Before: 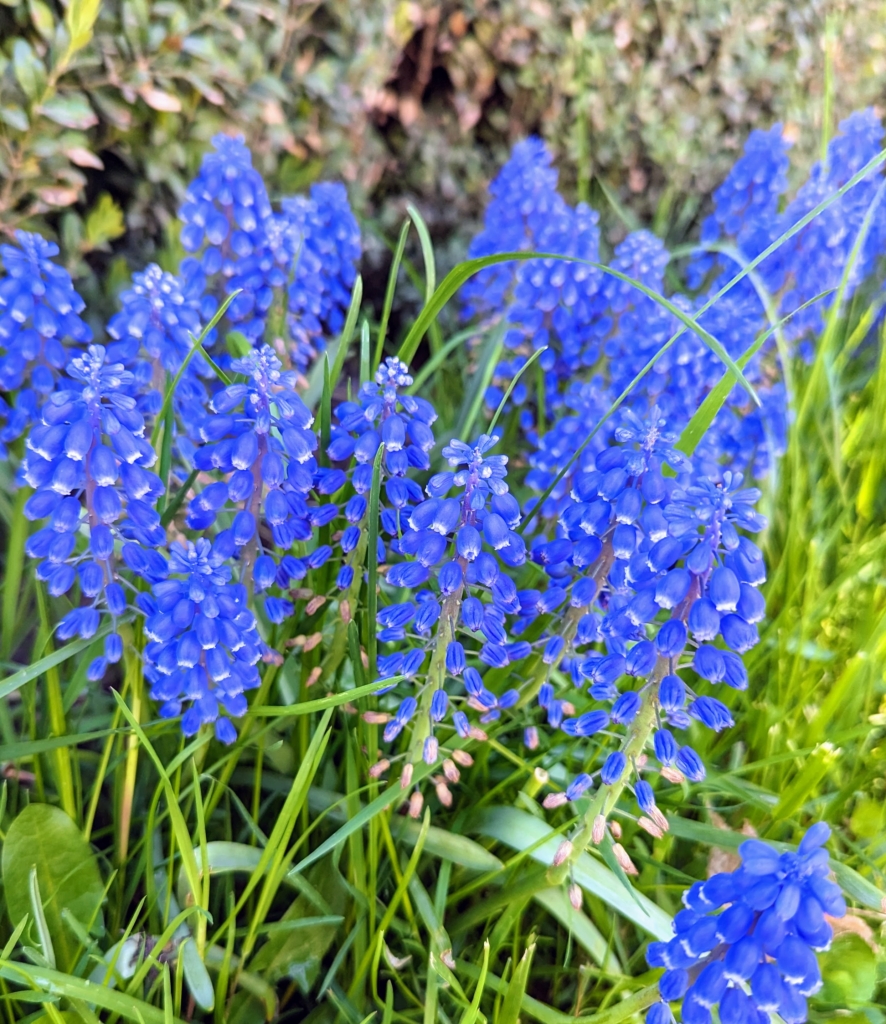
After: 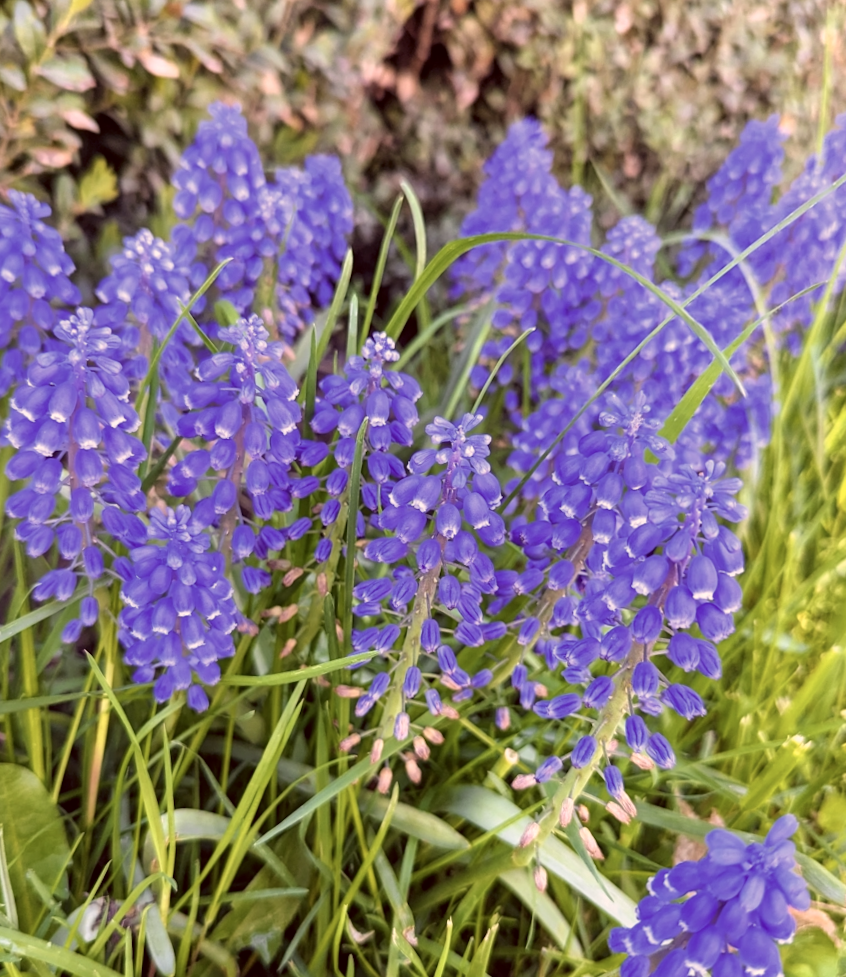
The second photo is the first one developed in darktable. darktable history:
crop and rotate: angle -2.38°
color correction: highlights a* 10.21, highlights b* 9.79, shadows a* 8.61, shadows b* 7.88, saturation 0.8
contrast brightness saturation: saturation -0.05
white balance: red 1, blue 1
